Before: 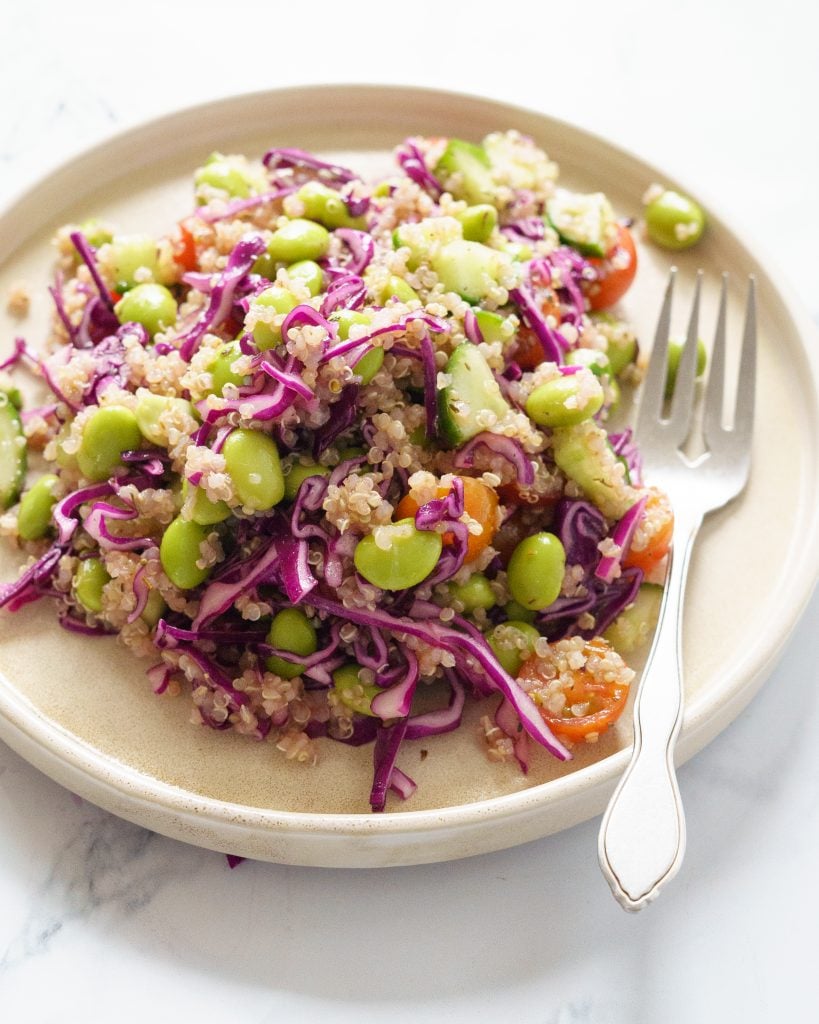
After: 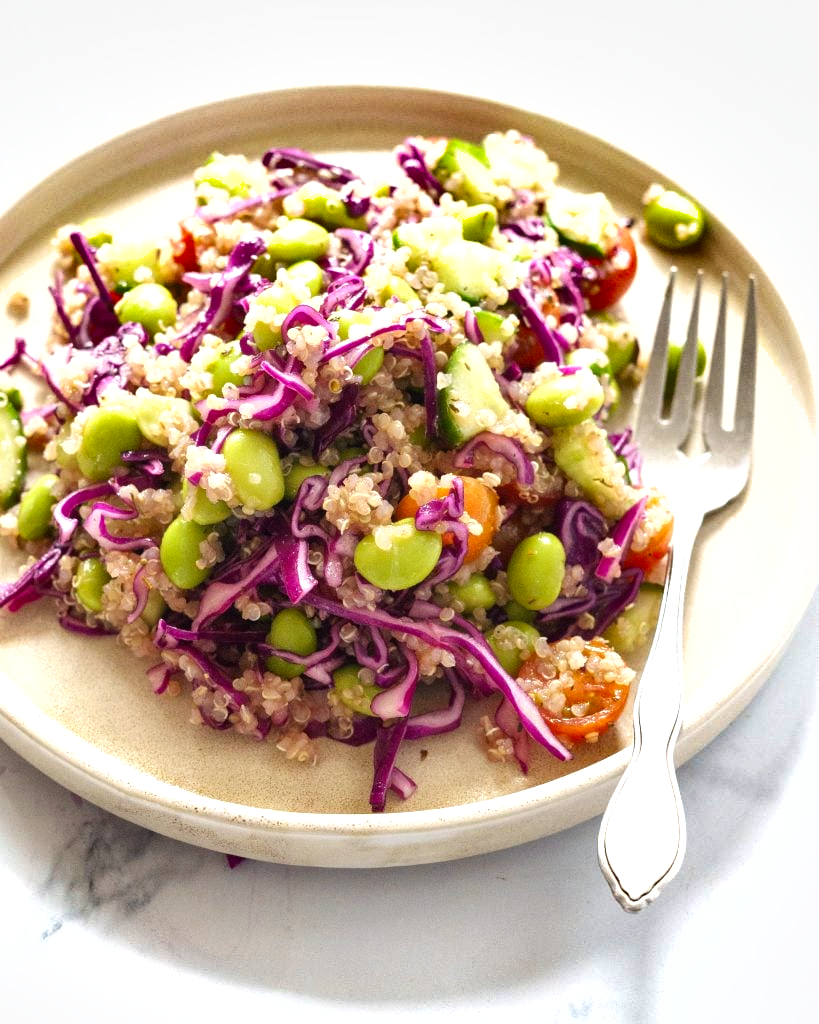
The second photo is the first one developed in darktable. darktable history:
exposure: exposure -0.043 EV, compensate exposure bias true, compensate highlight preservation false
levels: levels [0, 0.43, 0.859]
shadows and highlights: low approximation 0.01, soften with gaussian
